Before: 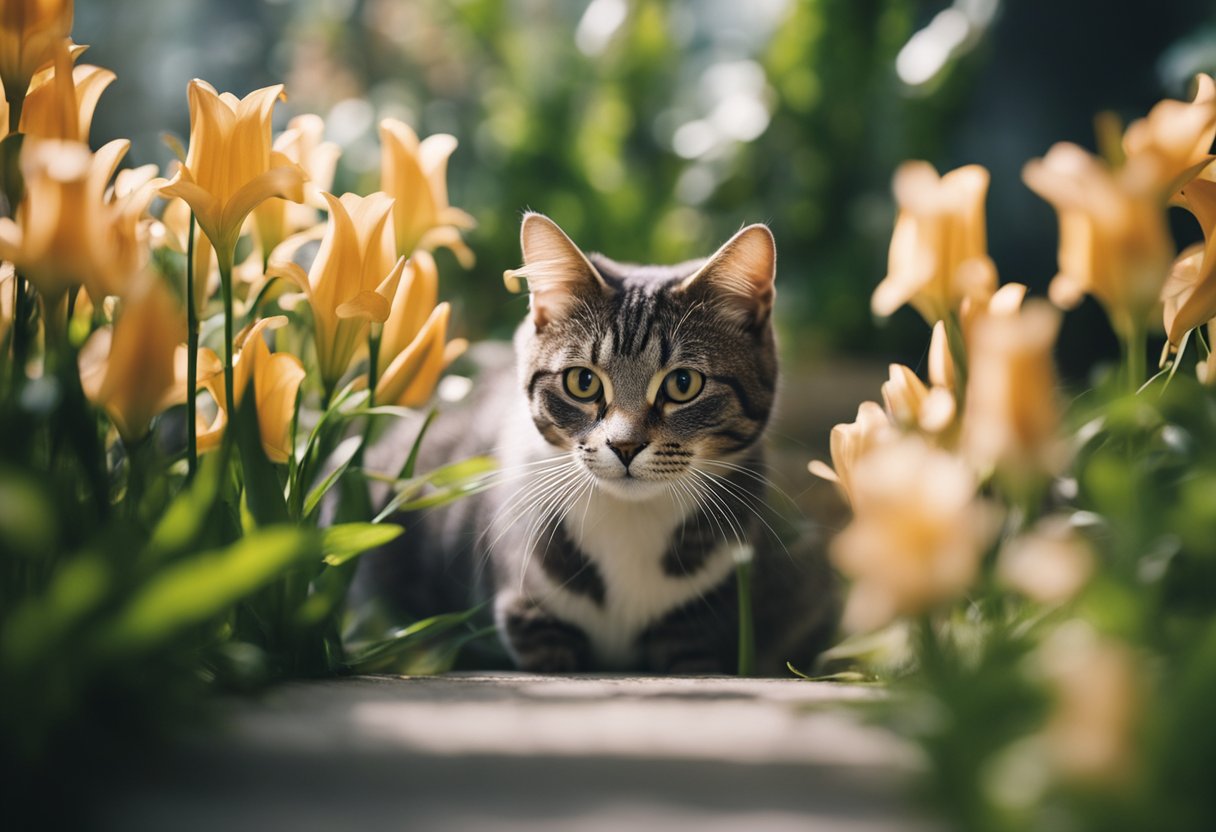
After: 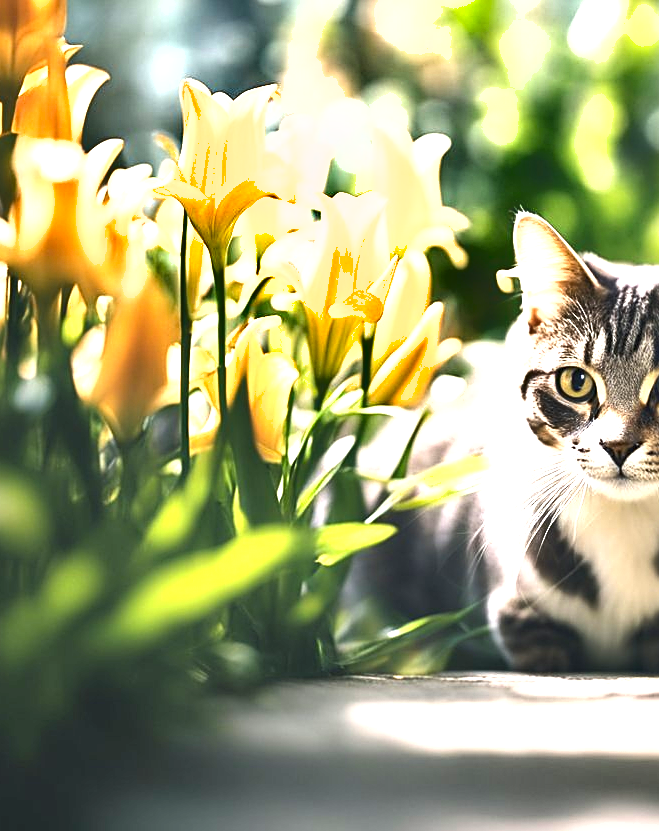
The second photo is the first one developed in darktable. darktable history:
crop: left 0.605%, right 45.134%, bottom 0.088%
sharpen: on, module defaults
exposure: black level correction 0, exposure 1.74 EV, compensate highlight preservation false
shadows and highlights: shadows 11.38, white point adjustment 1.22, soften with gaussian
